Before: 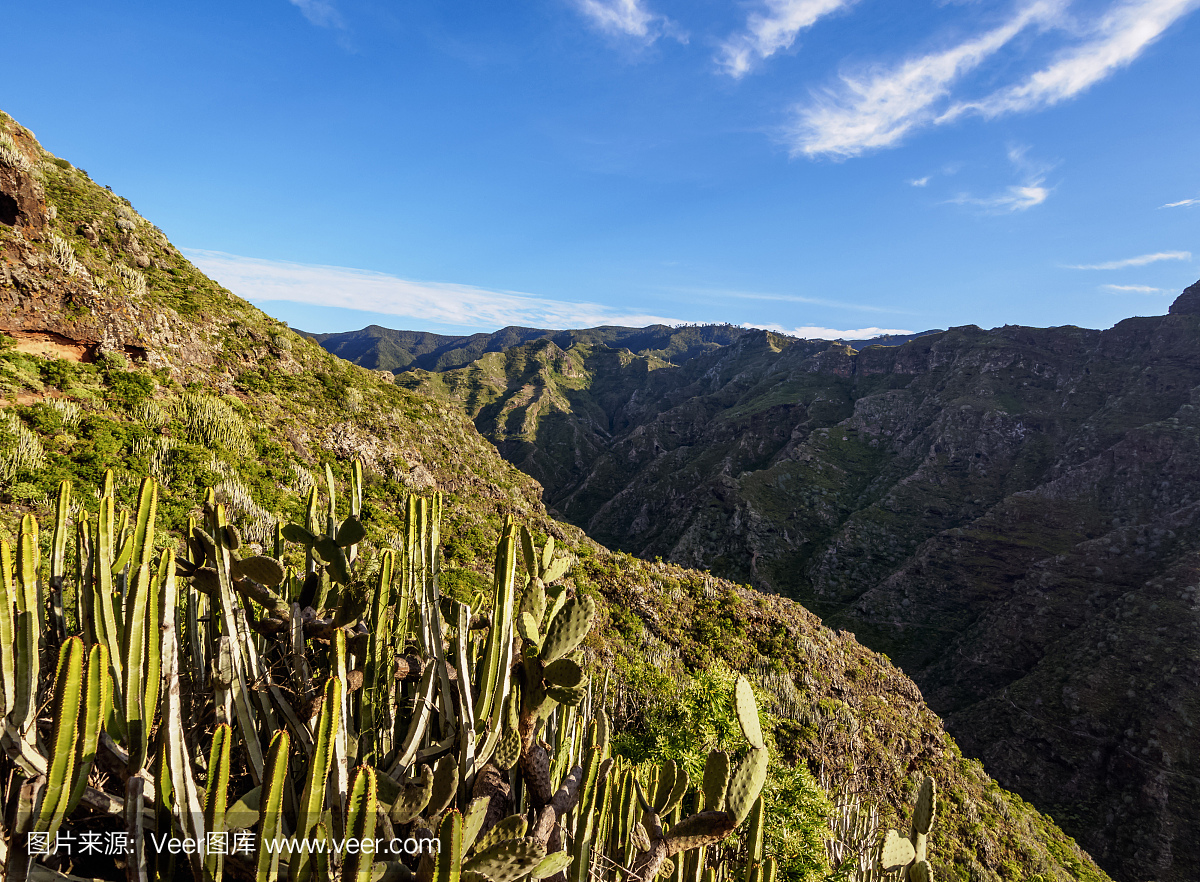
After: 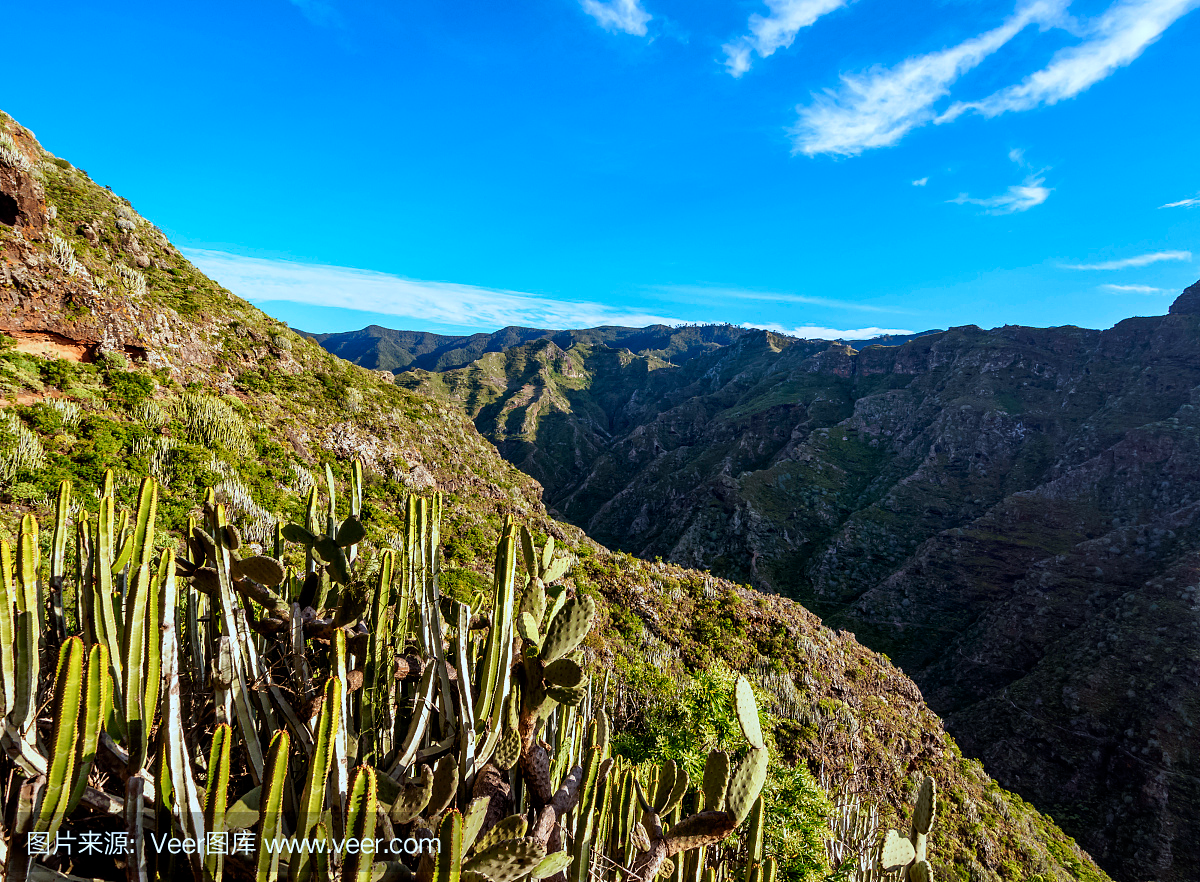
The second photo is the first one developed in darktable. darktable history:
color calibration: output R [1.063, -0.012, -0.003, 0], output G [0, 1.022, 0.021, 0], output B [-0.079, 0.047, 1, 0], illuminant custom, x 0.389, y 0.387, temperature 3838.64 K
exposure: compensate highlight preservation false
